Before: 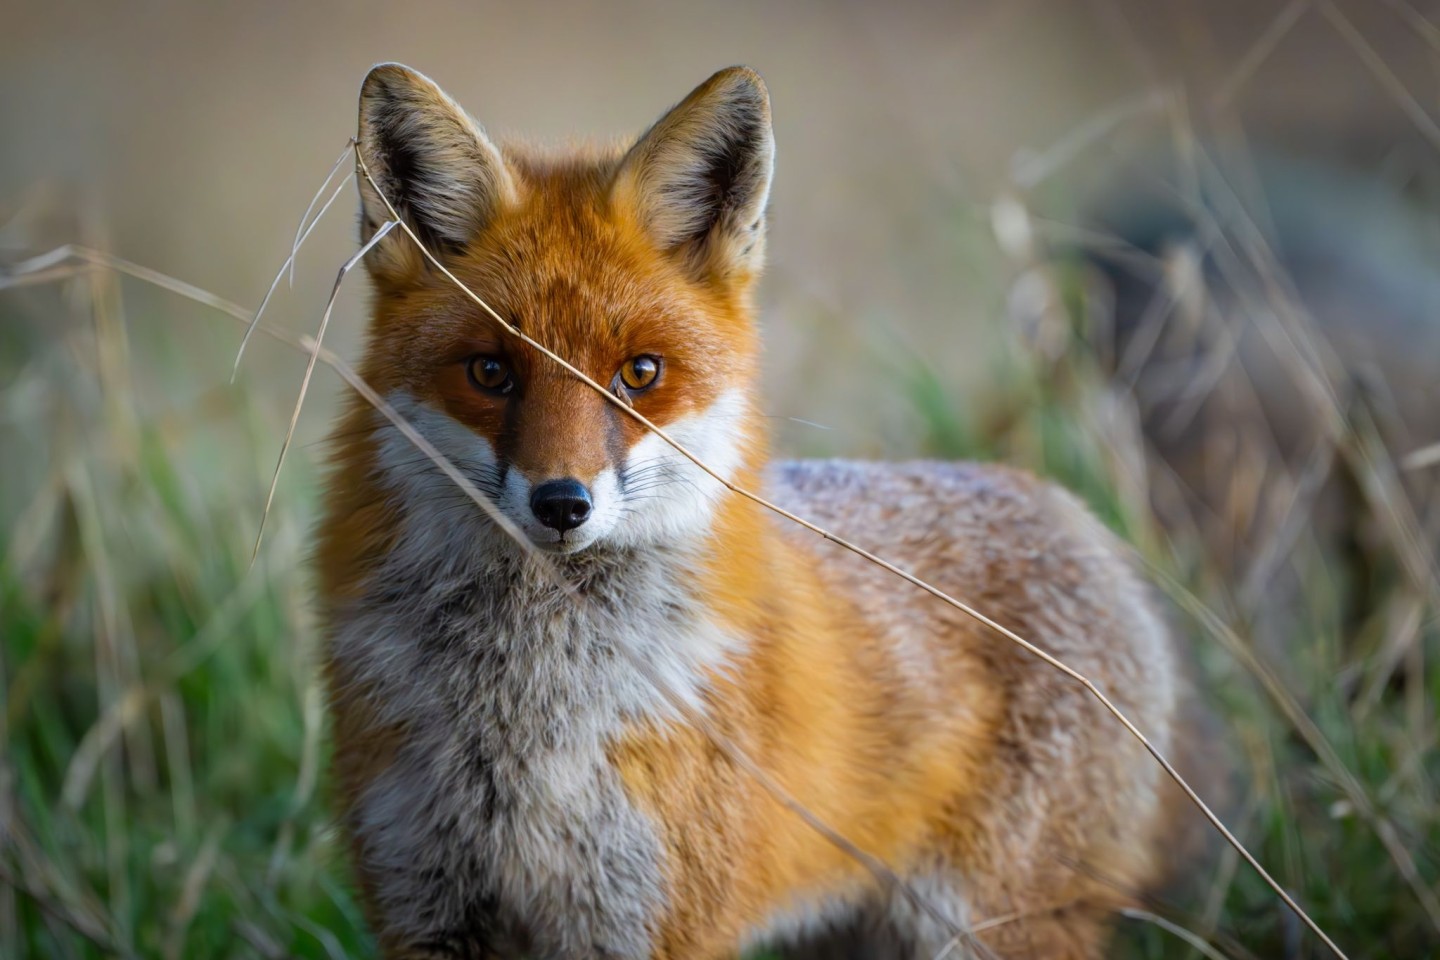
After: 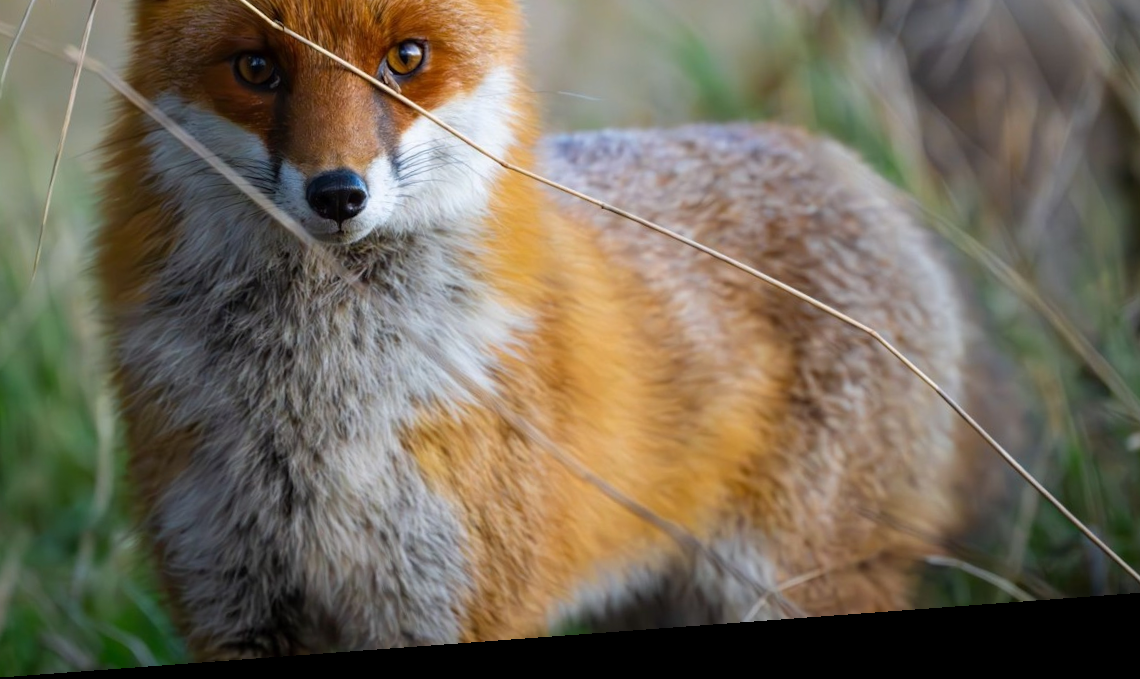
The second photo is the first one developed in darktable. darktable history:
crop and rotate: left 17.299%, top 35.115%, right 7.015%, bottom 1.024%
rotate and perspective: rotation -4.25°, automatic cropping off
